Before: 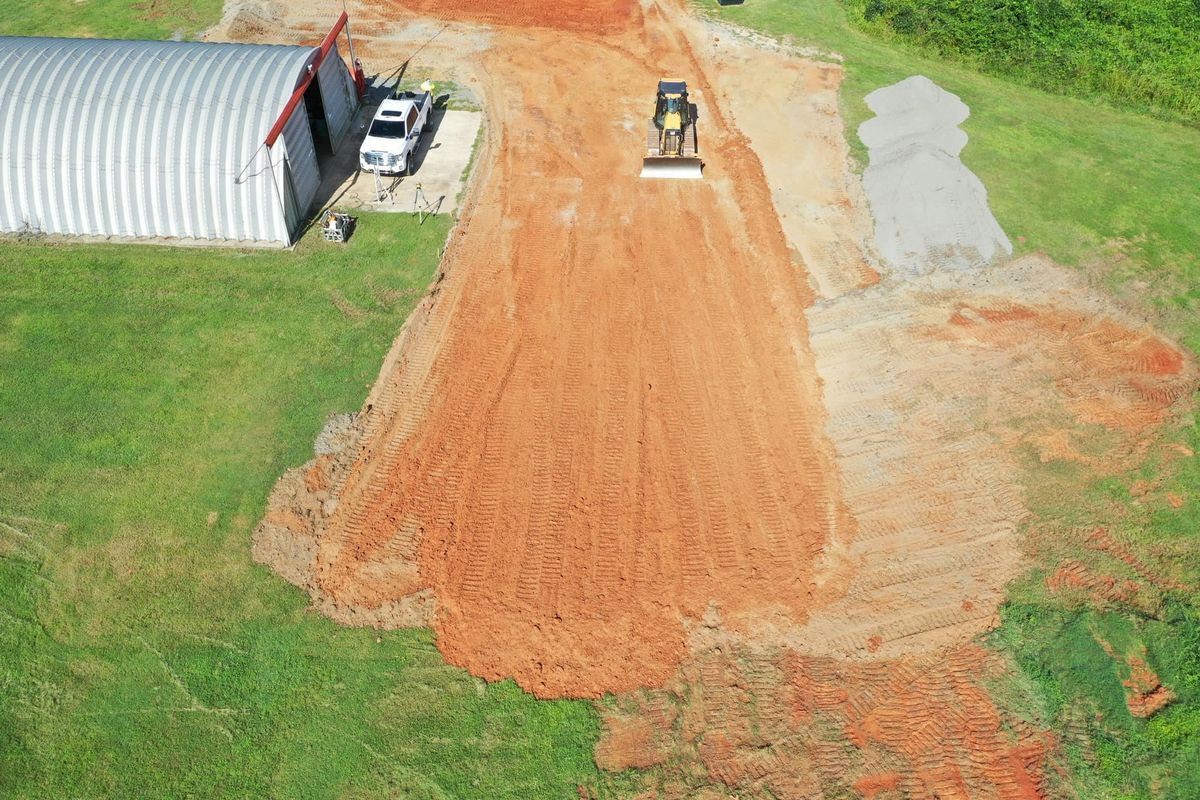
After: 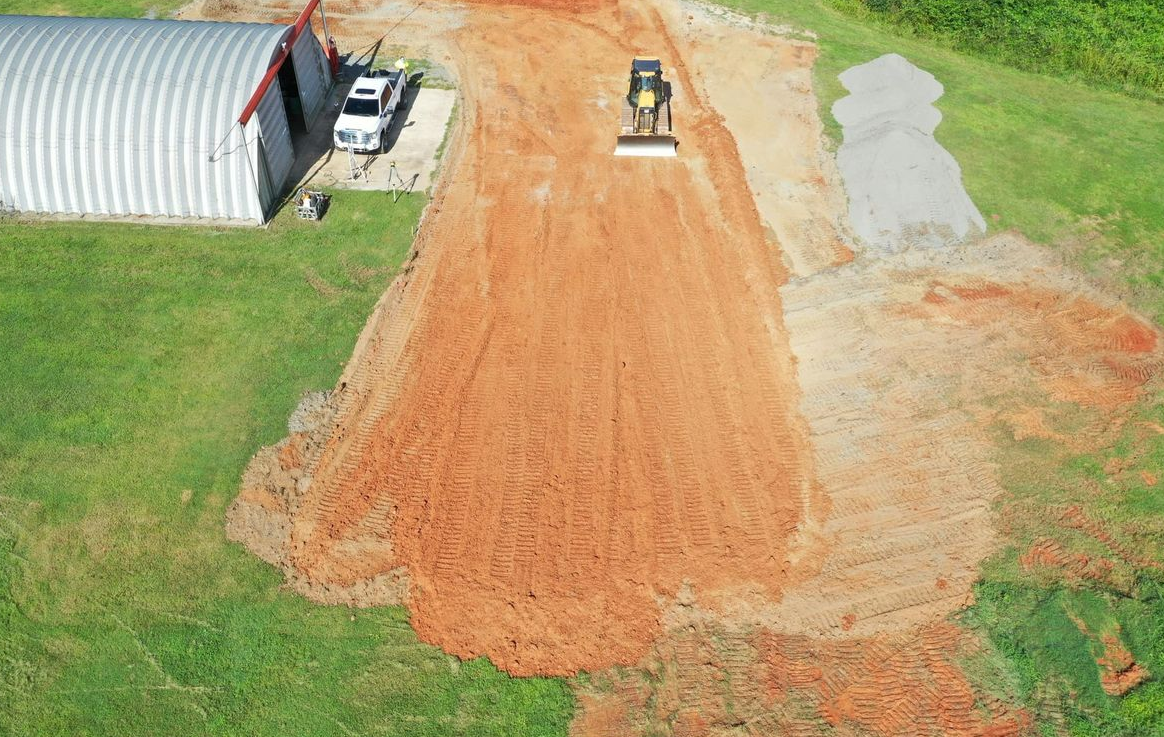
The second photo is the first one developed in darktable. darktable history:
crop: left 2.209%, top 2.866%, right 0.752%, bottom 4.929%
